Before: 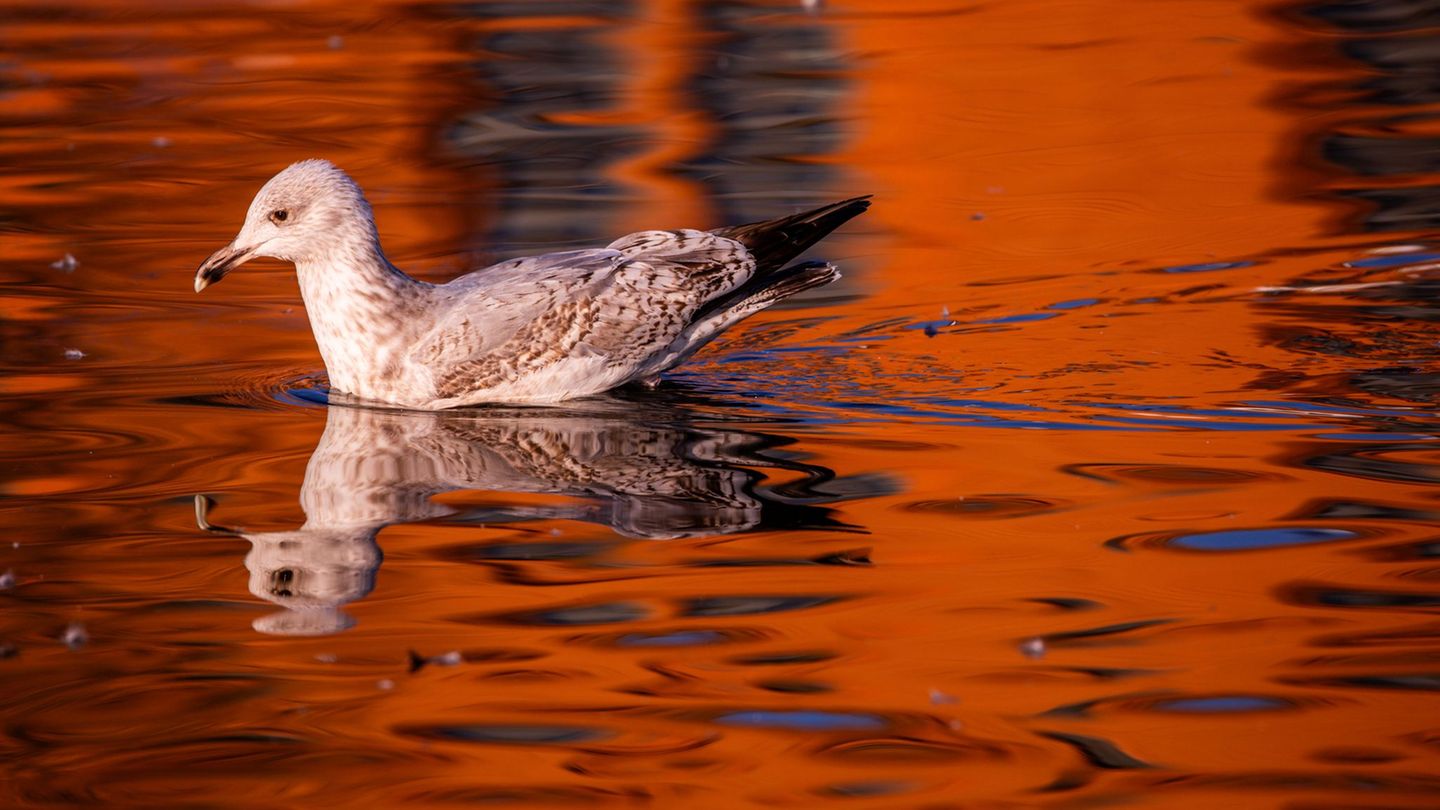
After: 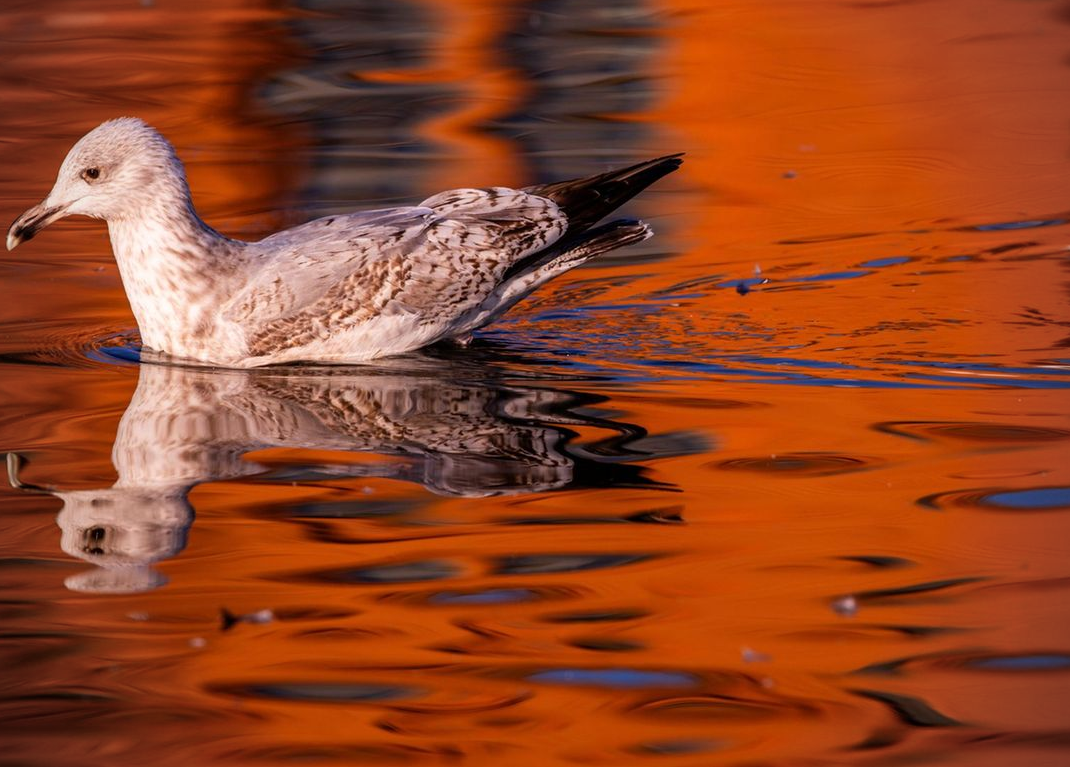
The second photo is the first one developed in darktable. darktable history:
crop and rotate: left 13.104%, top 5.254%, right 12.542%
vignetting: brightness -0.397, saturation -0.305, unbound false
